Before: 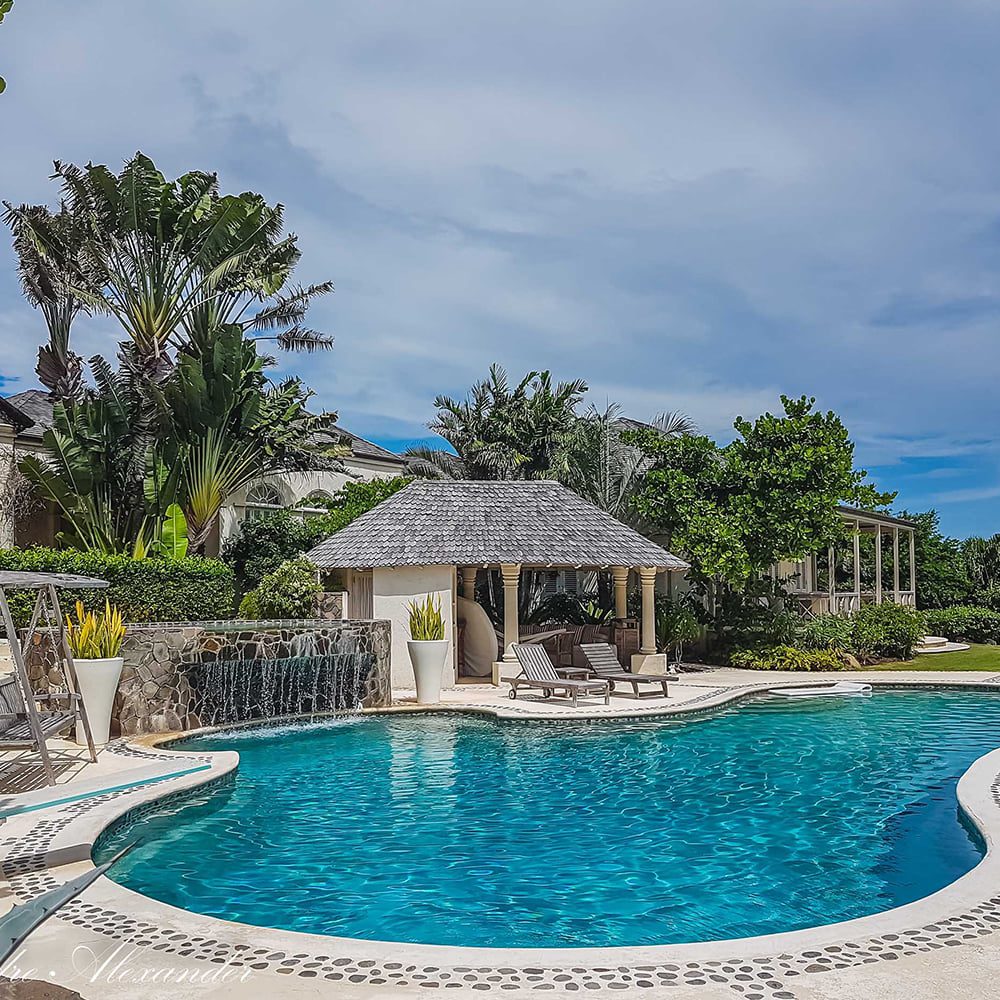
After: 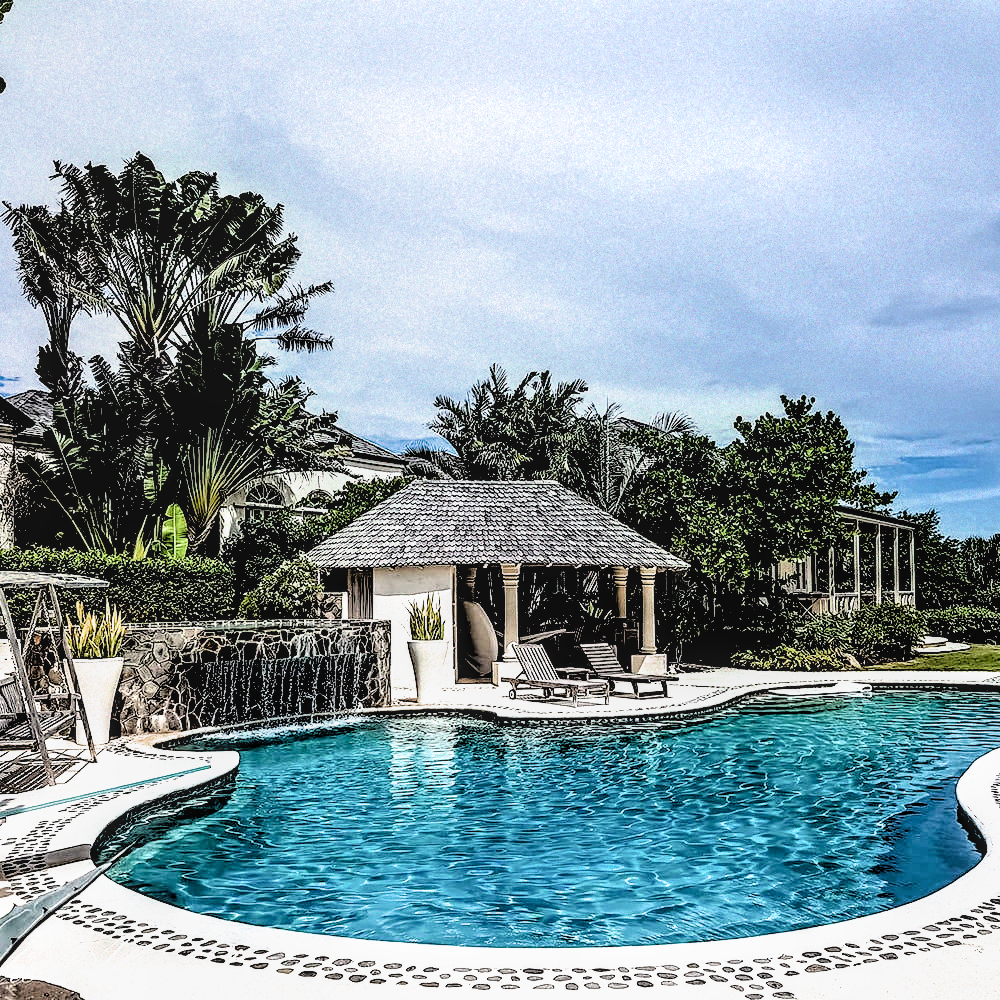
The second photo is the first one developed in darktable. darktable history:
filmic rgb: black relative exposure -1 EV, white relative exposure 2.05 EV, hardness 1.52, contrast 2.25, enable highlight reconstruction true
tone equalizer: -8 EV -0.417 EV, -7 EV -0.389 EV, -6 EV -0.333 EV, -5 EV -0.222 EV, -3 EV 0.222 EV, -2 EV 0.333 EV, -1 EV 0.389 EV, +0 EV 0.417 EV, edges refinement/feathering 500, mask exposure compensation -1.57 EV, preserve details no
local contrast: on, module defaults
